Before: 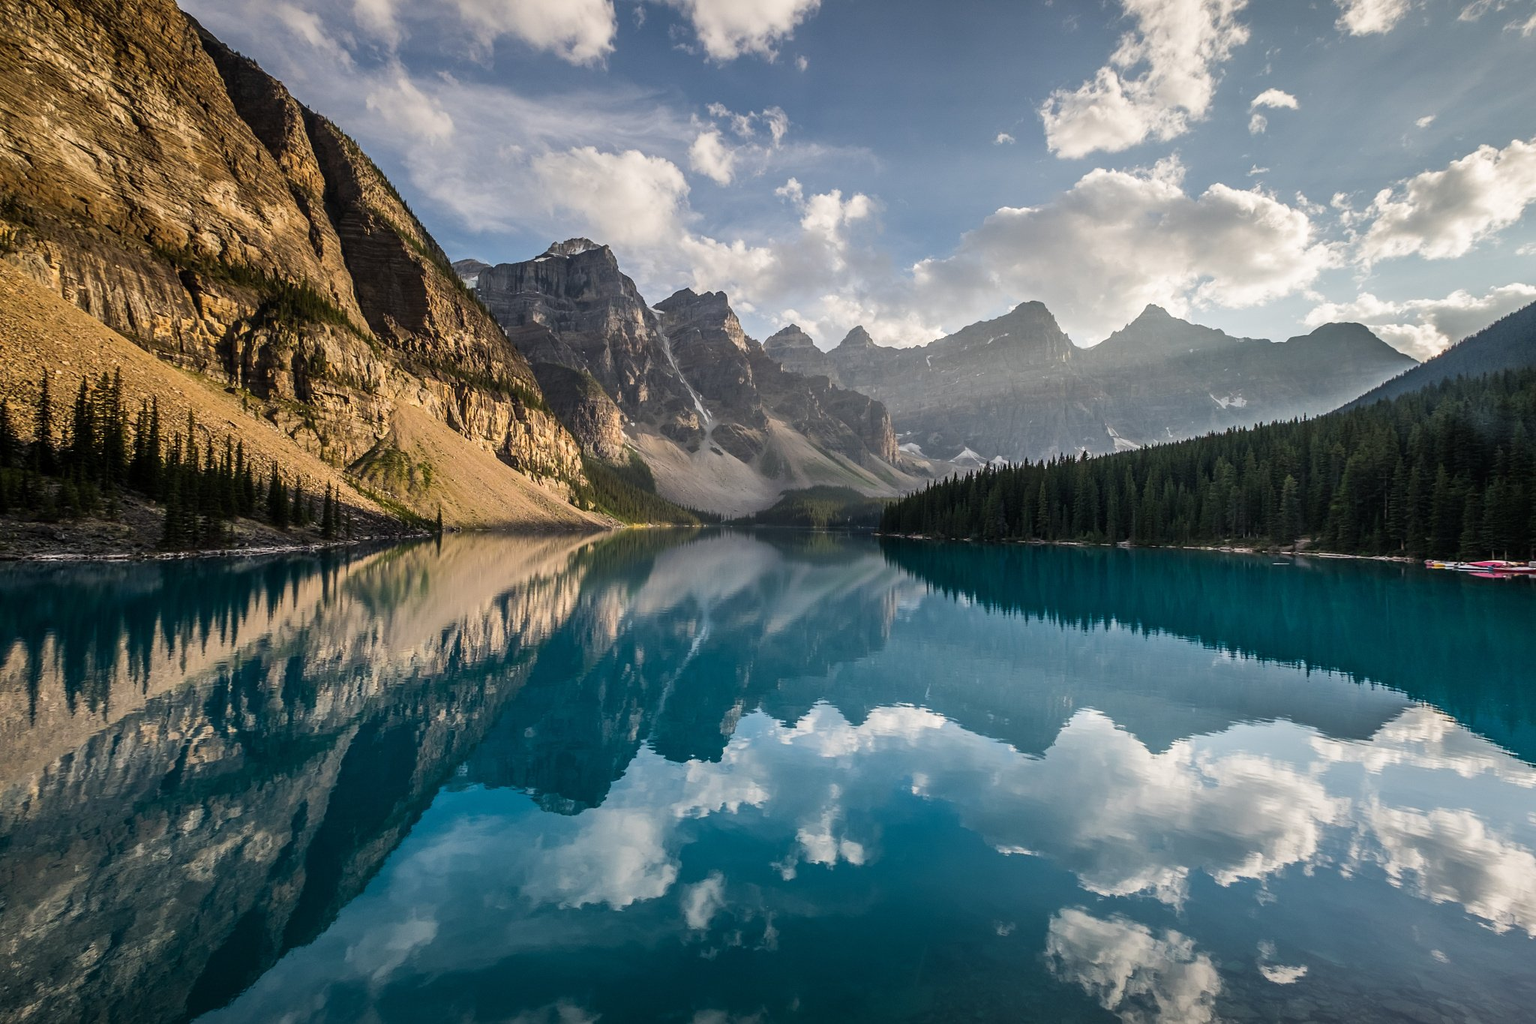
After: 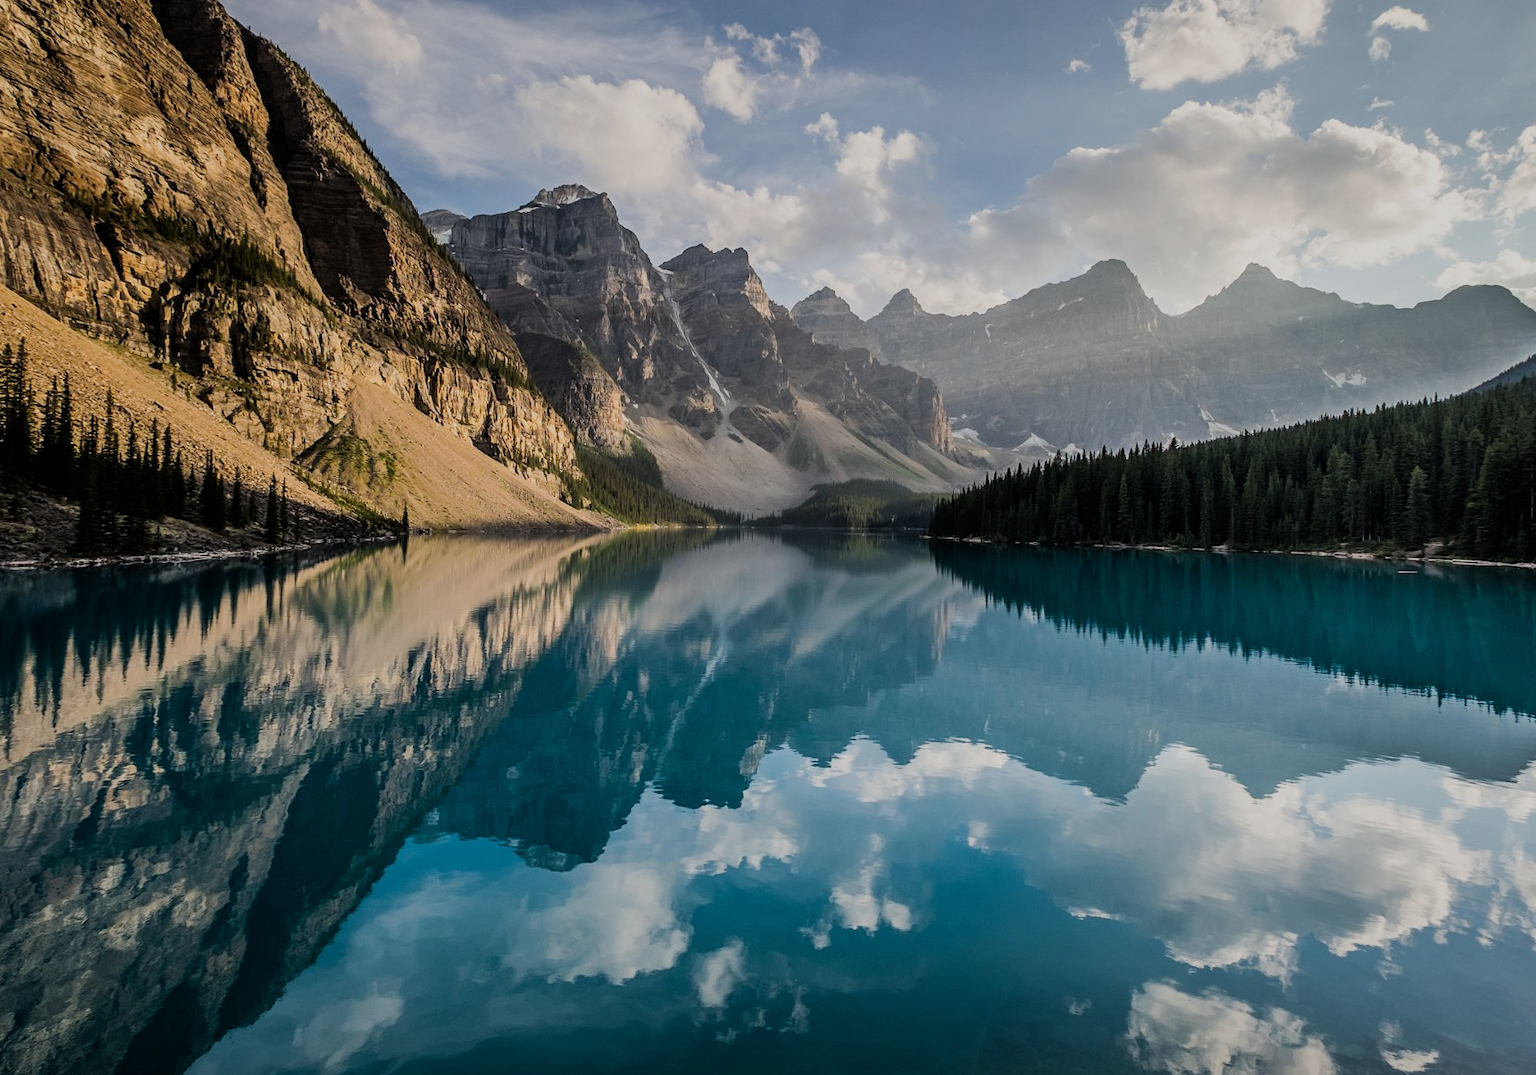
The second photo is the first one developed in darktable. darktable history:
filmic rgb: black relative exposure -7.65 EV, white relative exposure 4.56 EV, hardness 3.61
crop: left 6.446%, top 8.188%, right 9.538%, bottom 3.548%
